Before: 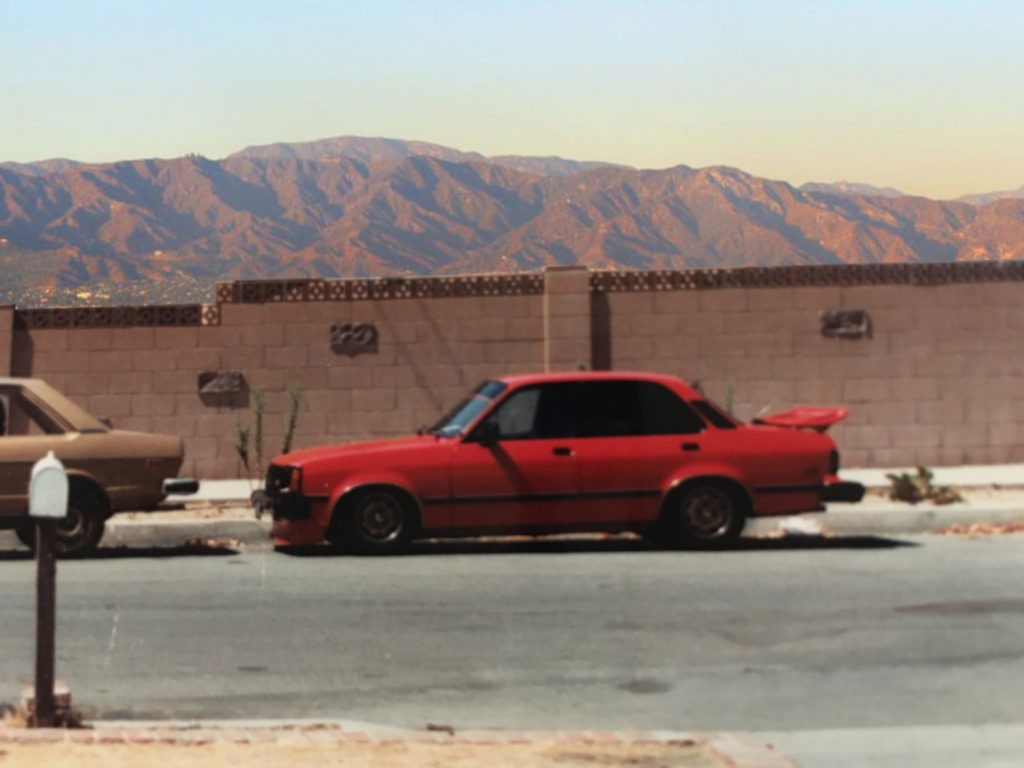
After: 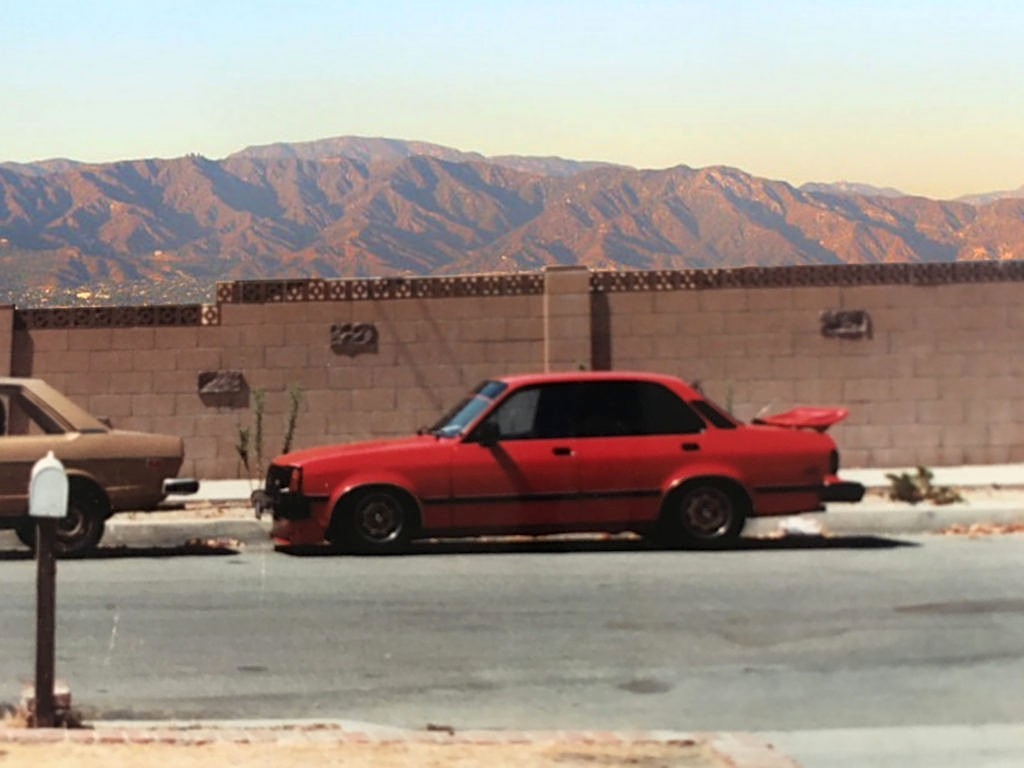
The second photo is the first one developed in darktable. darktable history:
exposure: black level correction 0.001, exposure 0.191 EV, compensate highlight preservation false
sharpen: on, module defaults
